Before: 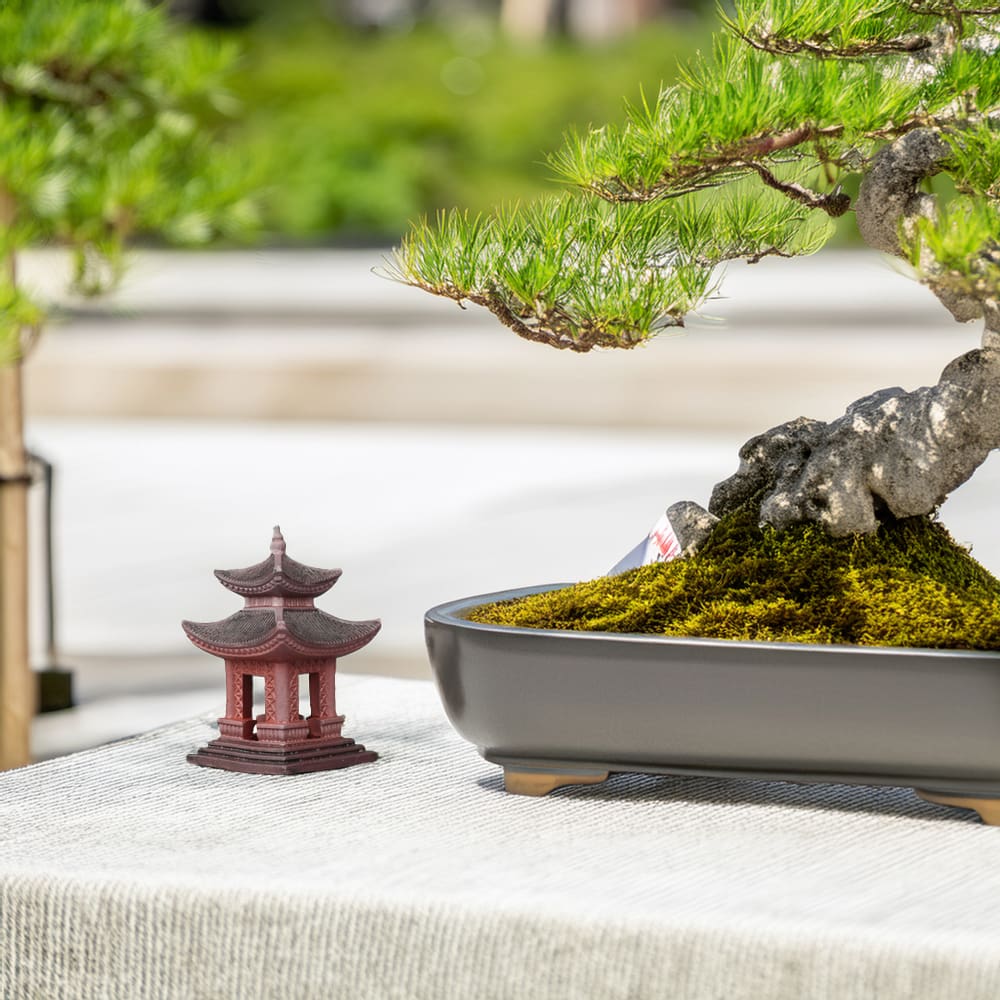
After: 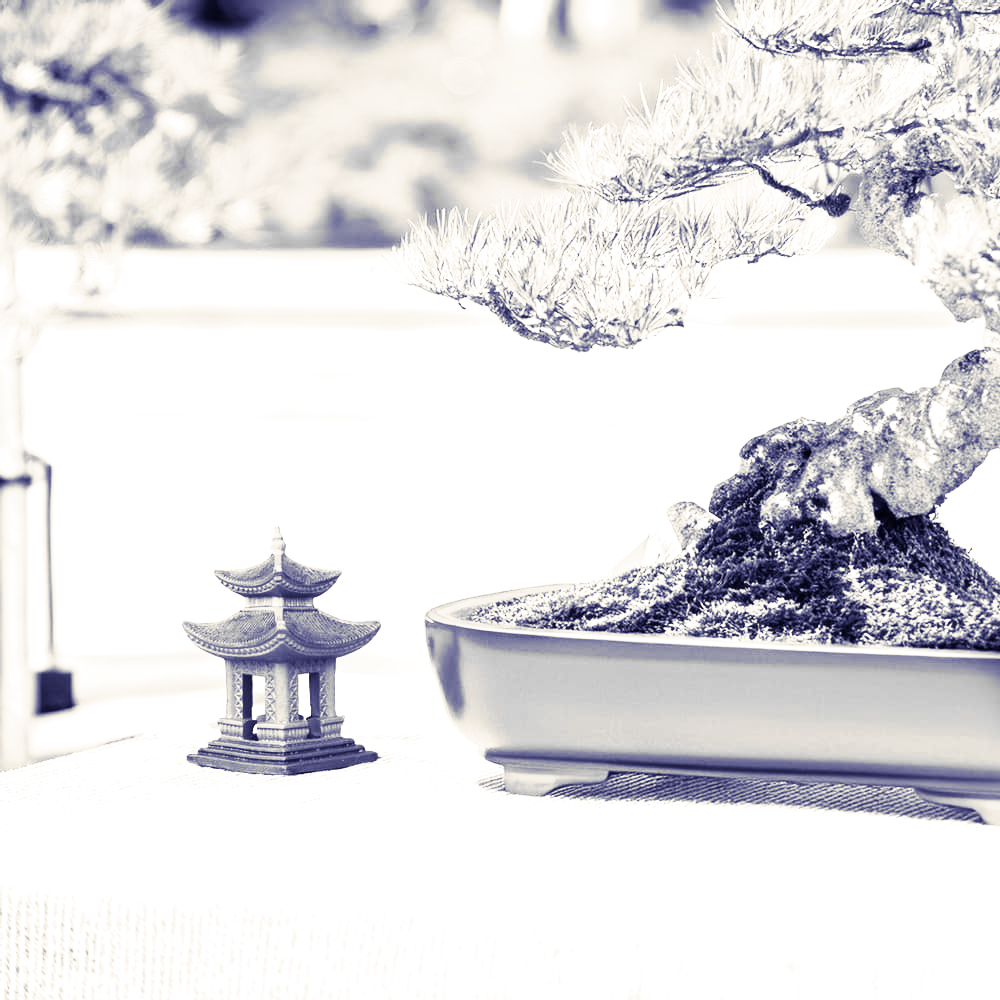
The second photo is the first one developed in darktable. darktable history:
split-toning: shadows › hue 242.67°, shadows › saturation 0.733, highlights › hue 45.33°, highlights › saturation 0.667, balance -53.304, compress 21.15%
exposure: black level correction 0, exposure 1.1 EV, compensate exposure bias true, compensate highlight preservation false
monochrome: a 32, b 64, size 2.3
base curve: curves: ch0 [(0, 0) (0.557, 0.834) (1, 1)]
